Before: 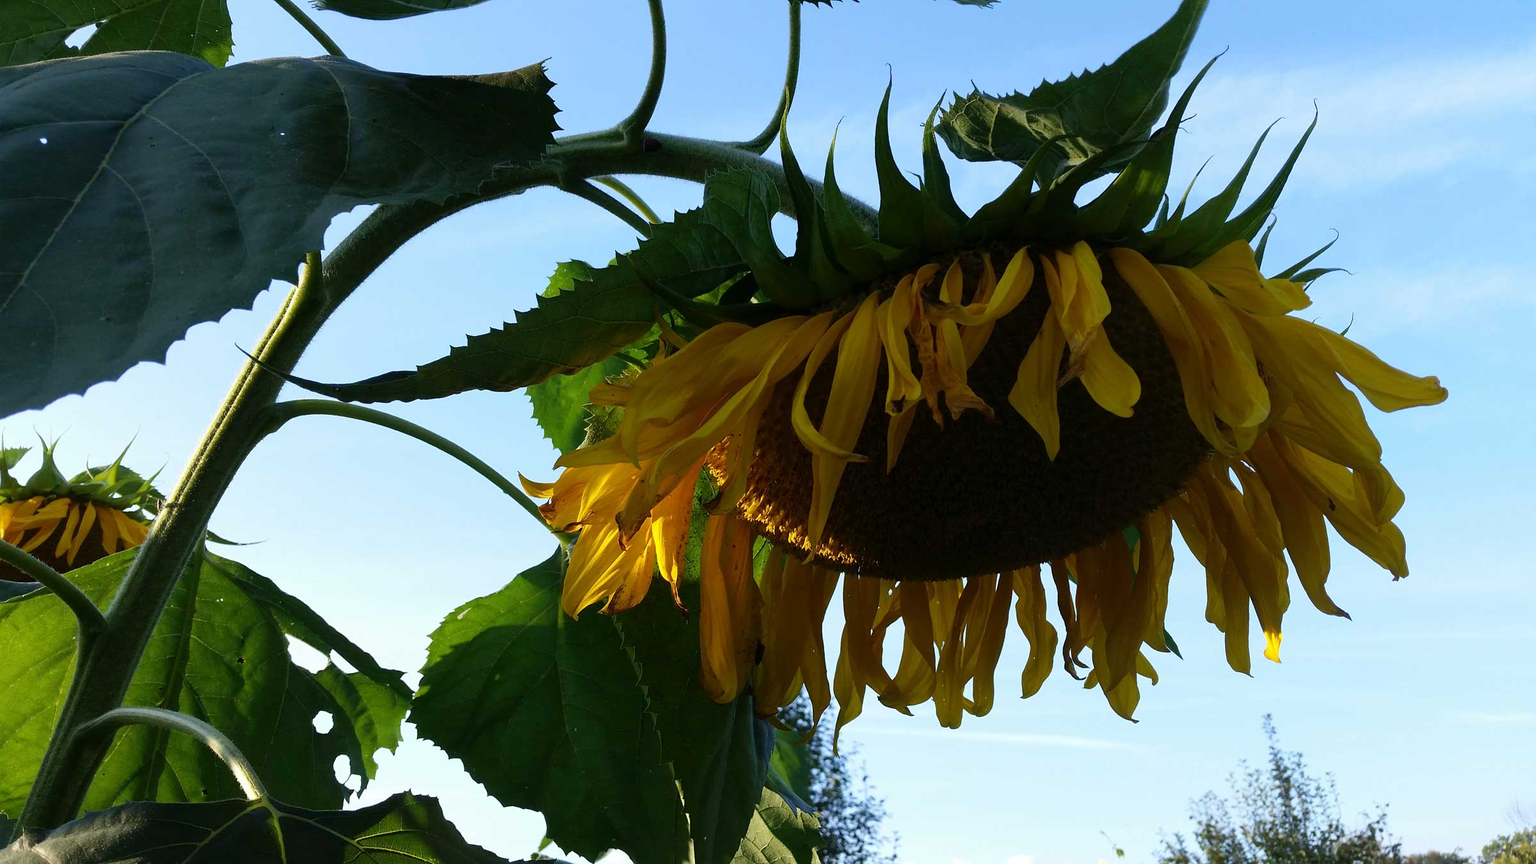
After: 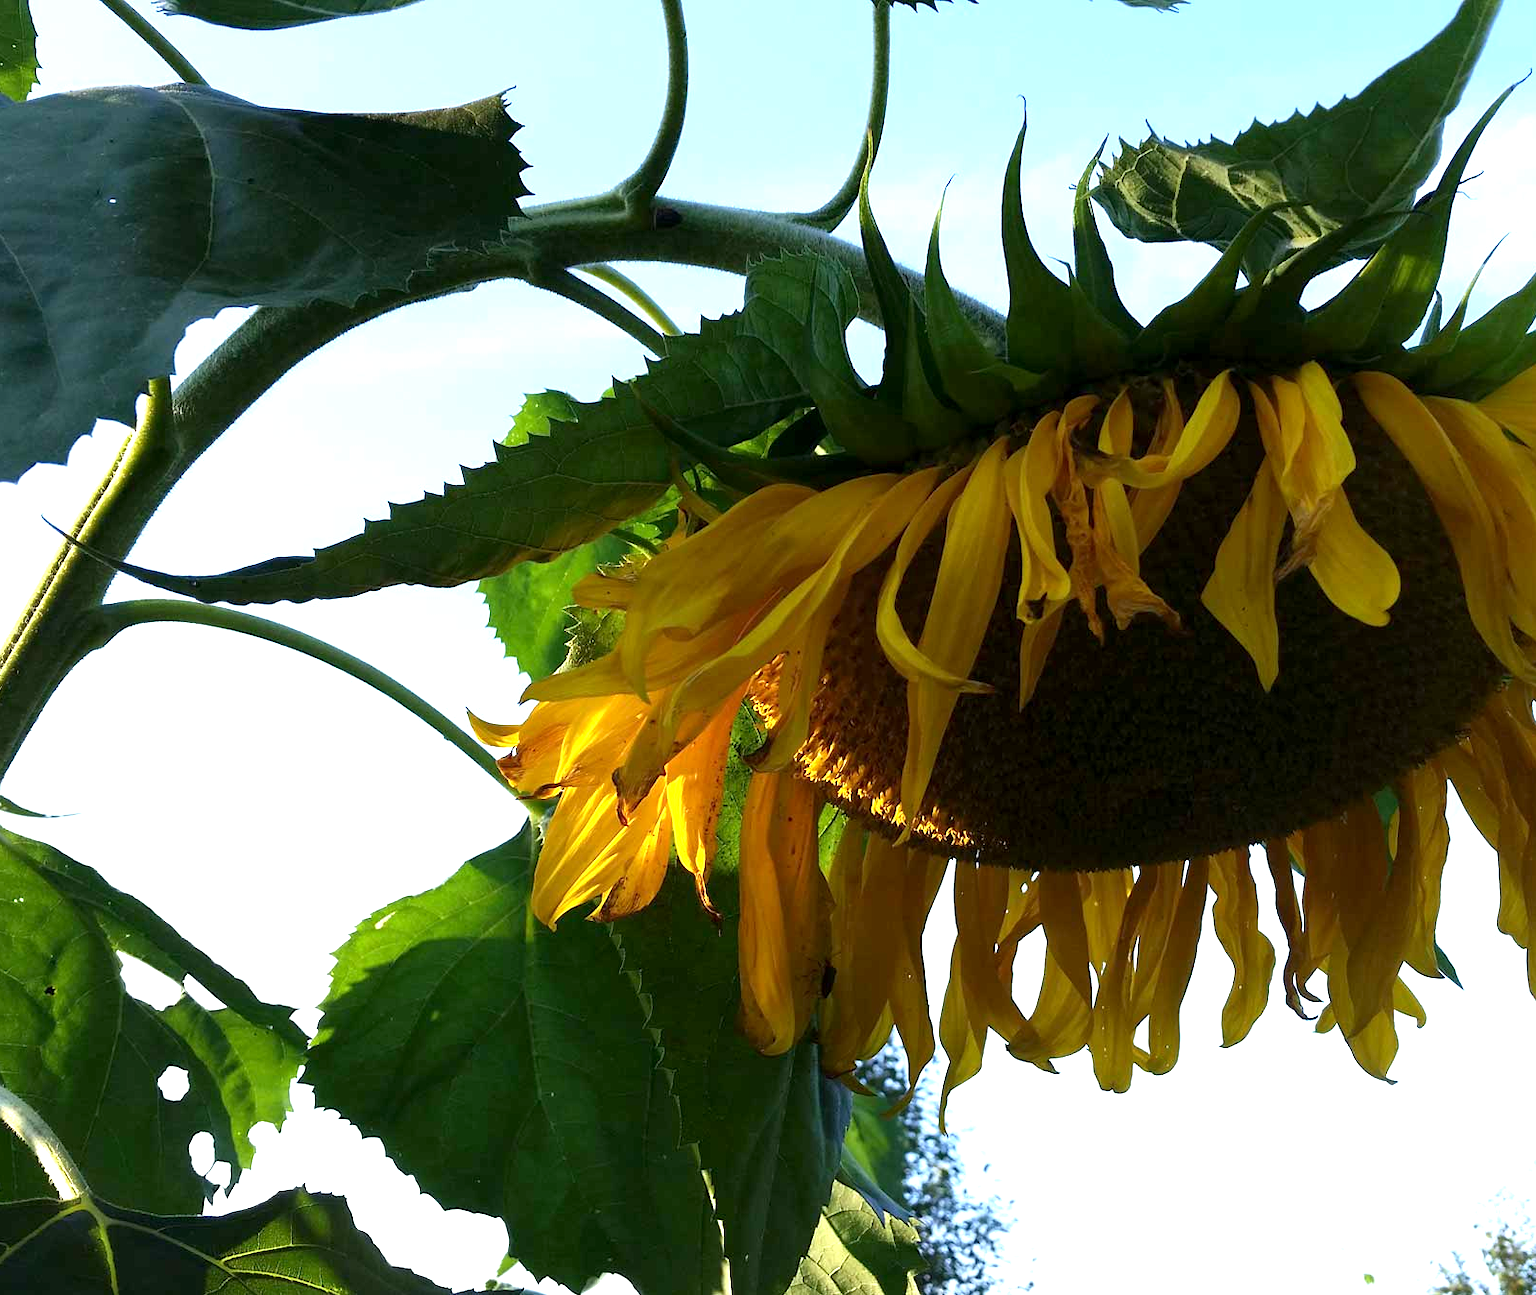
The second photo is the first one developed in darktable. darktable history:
crop and rotate: left 13.537%, right 19.796%
exposure: black level correction 0.001, exposure 1.05 EV, compensate exposure bias true, compensate highlight preservation false
